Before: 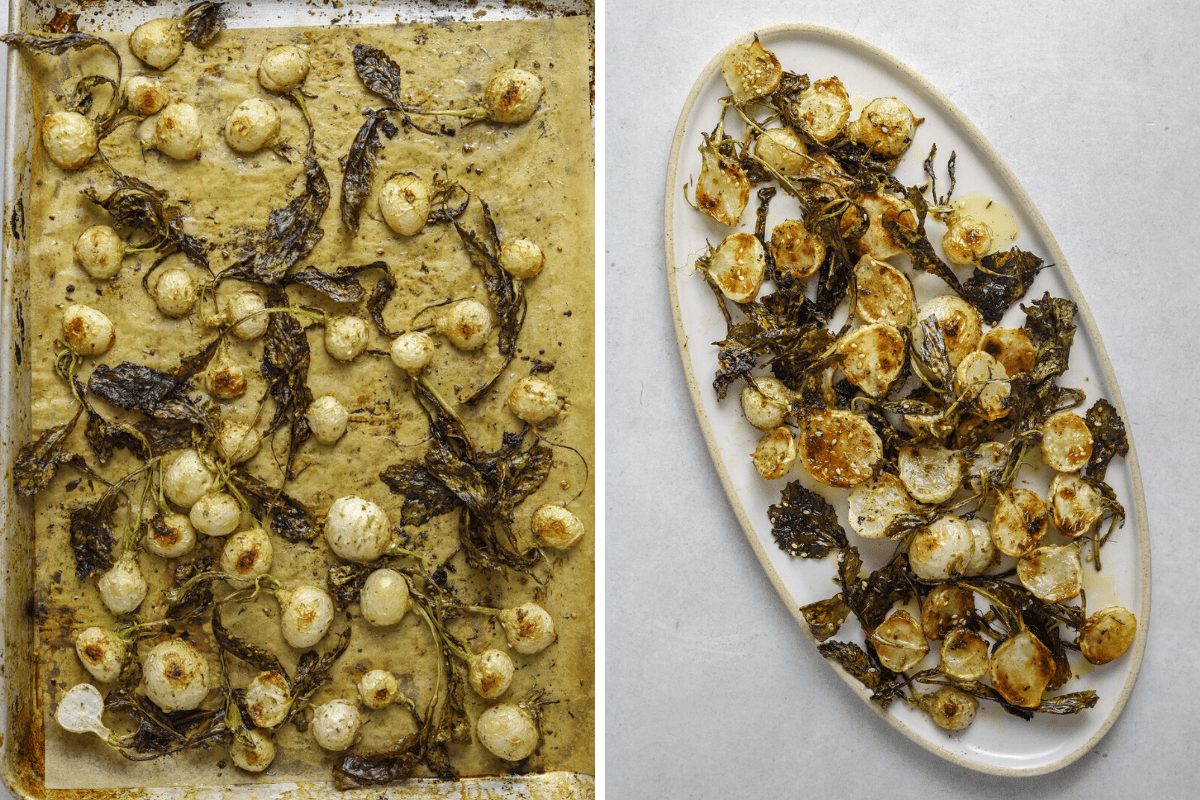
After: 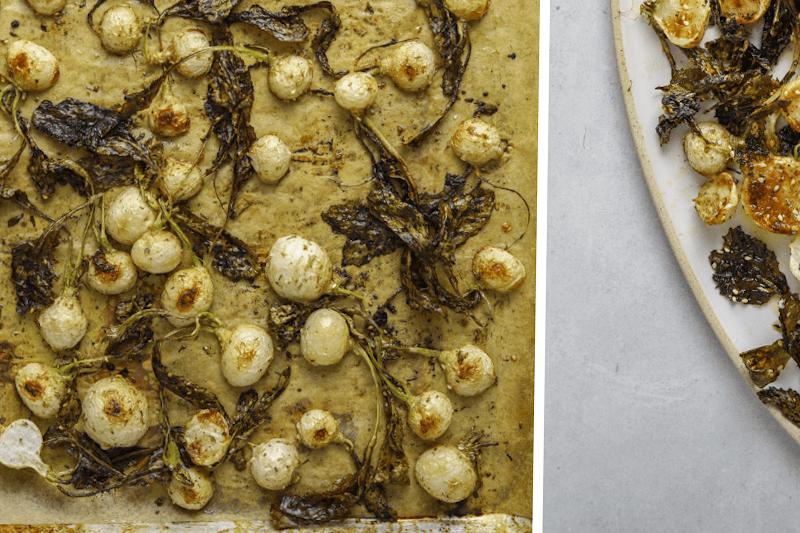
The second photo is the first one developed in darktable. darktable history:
shadows and highlights: highlights color adjustment 0%, low approximation 0.01, soften with gaussian
crop and rotate: angle -0.82°, left 3.85%, top 31.828%, right 27.992%
